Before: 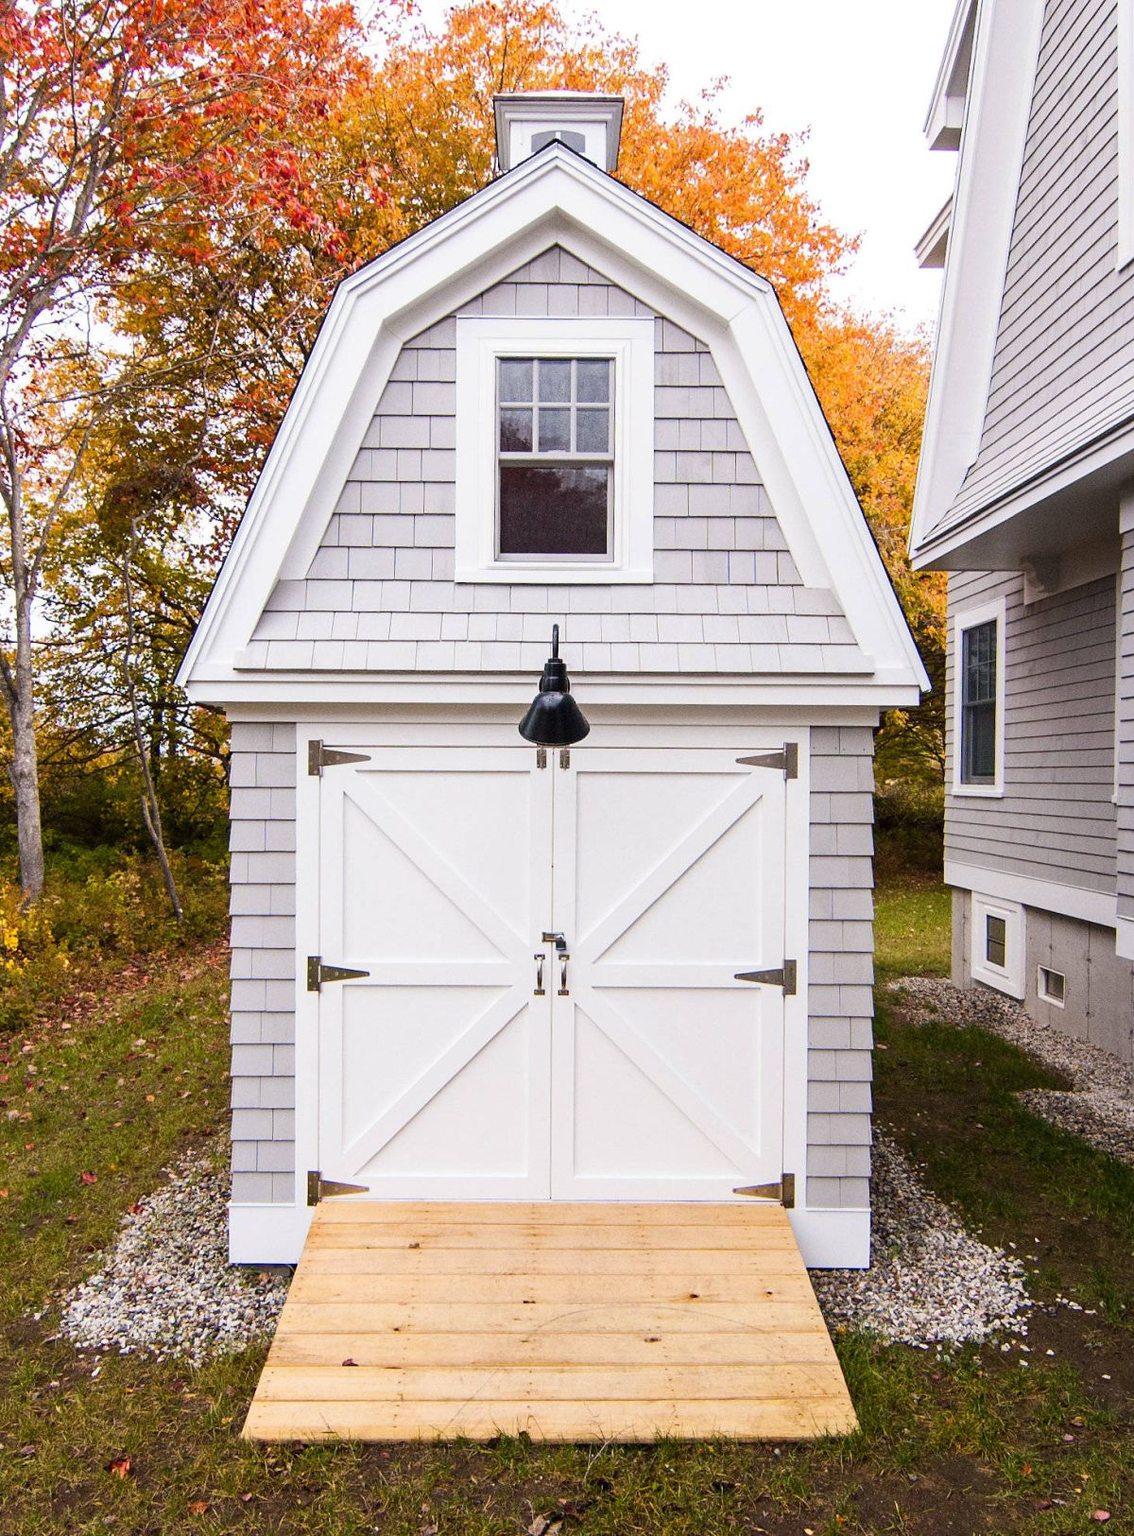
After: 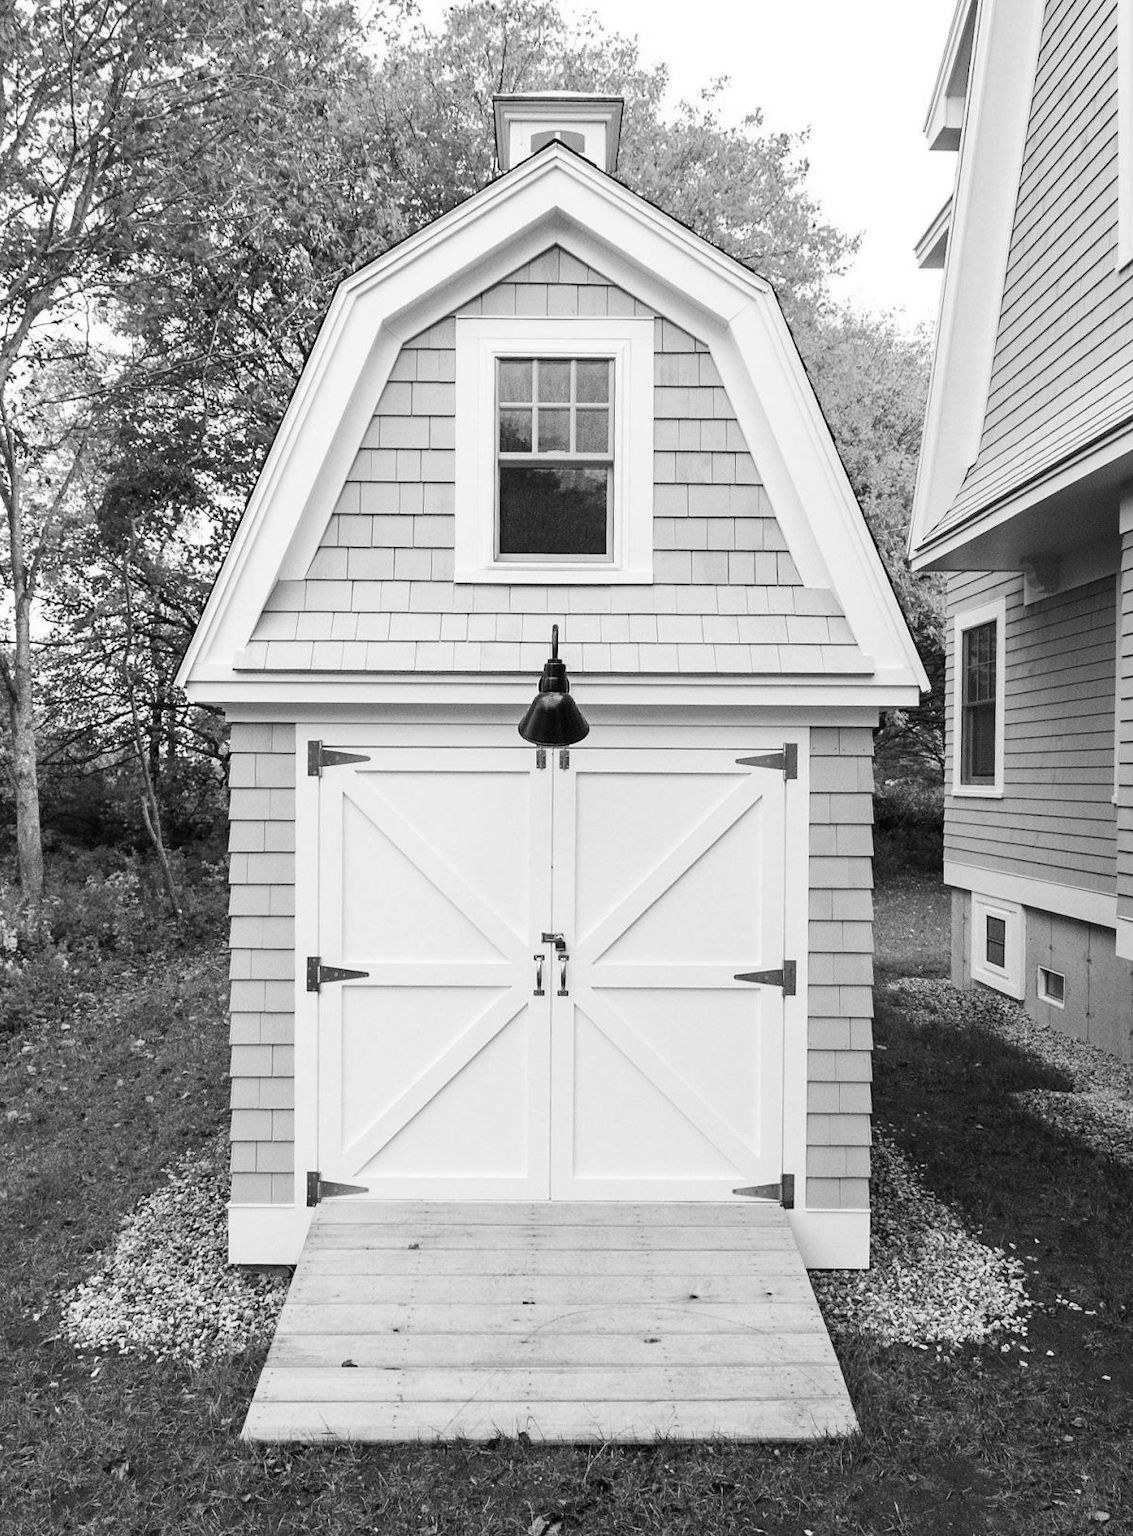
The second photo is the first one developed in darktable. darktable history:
crop and rotate: left 0.126%
monochrome: on, module defaults
